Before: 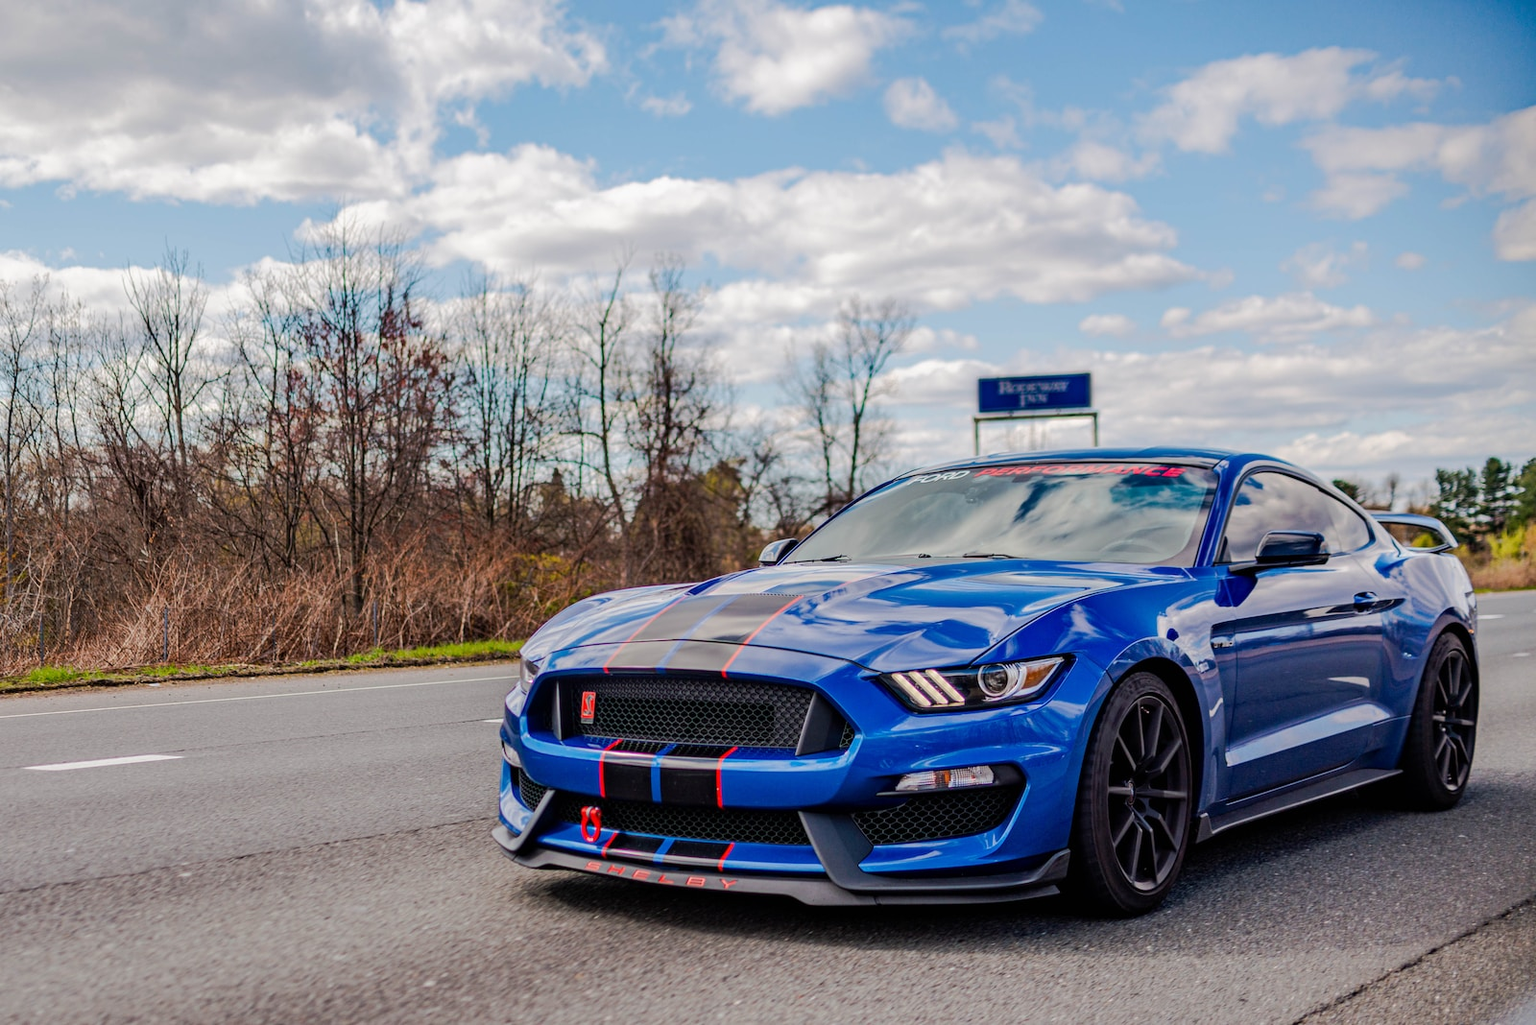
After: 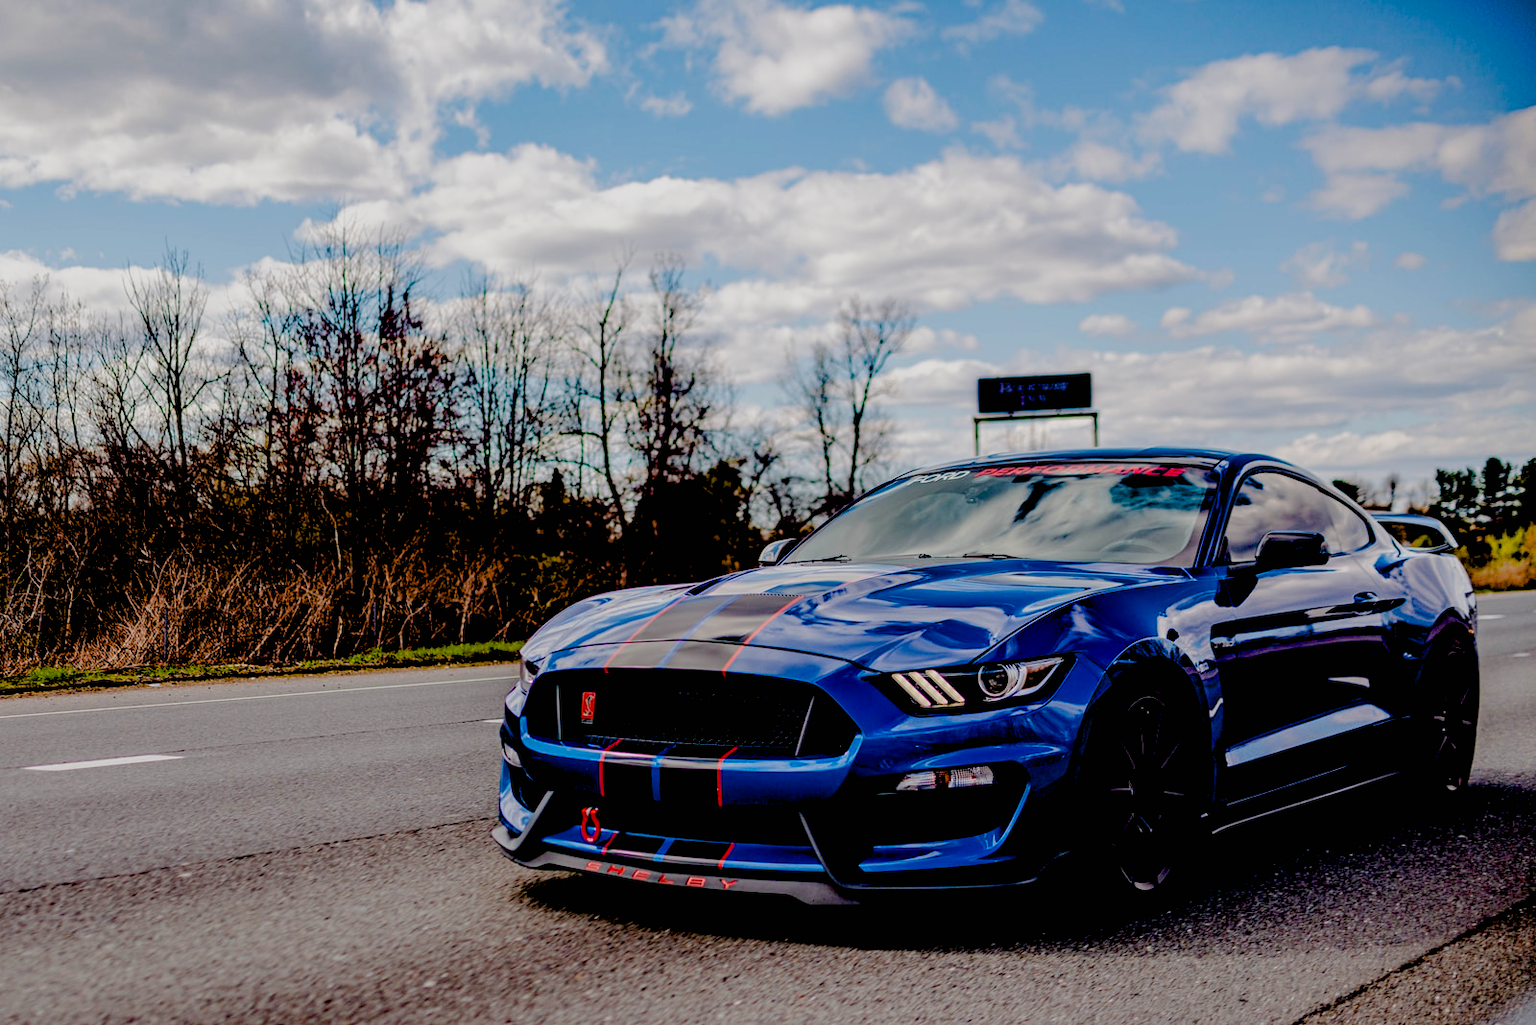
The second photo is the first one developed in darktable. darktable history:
sigmoid: contrast 1.22, skew 0.65
exposure: black level correction 0.1, exposure -0.092 EV, compensate highlight preservation false
